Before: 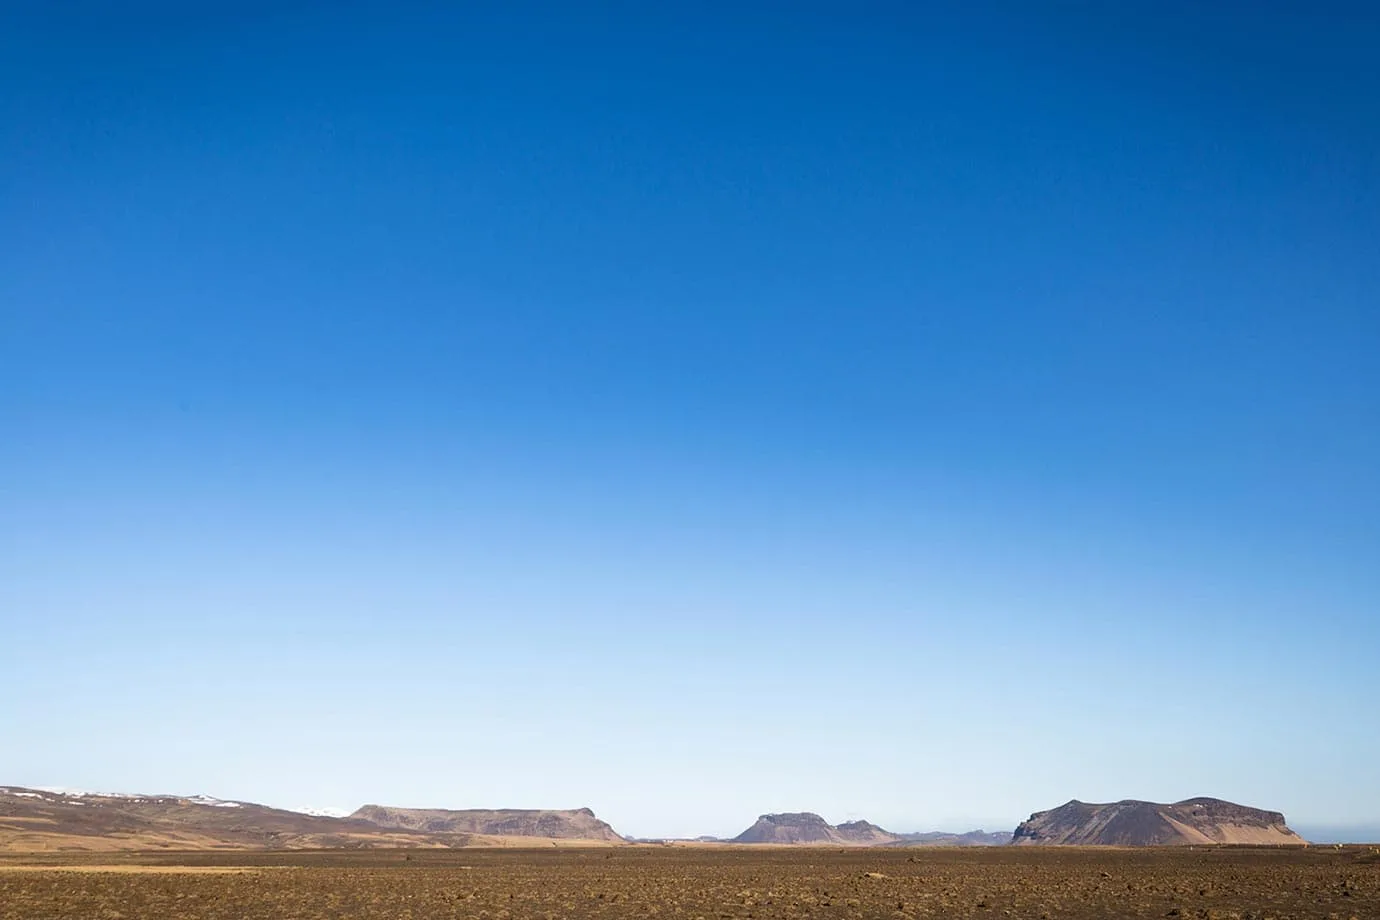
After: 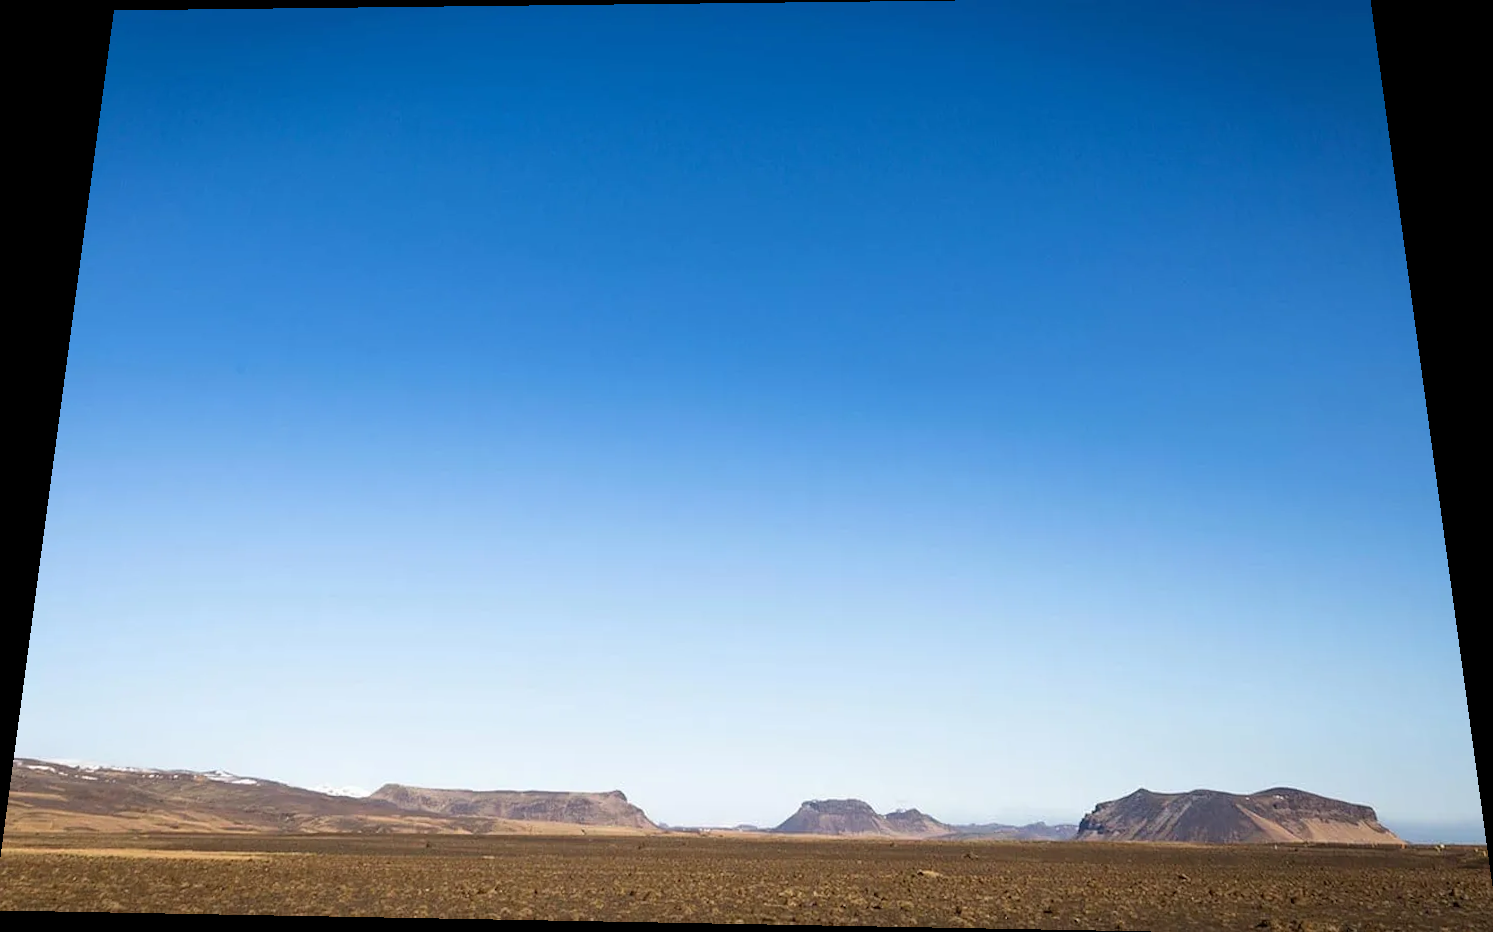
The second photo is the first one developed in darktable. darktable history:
rotate and perspective: rotation 0.128°, lens shift (vertical) -0.181, lens shift (horizontal) -0.044, shear 0.001, automatic cropping off
crop: left 0.434%, top 0.485%, right 0.244%, bottom 0.386%
